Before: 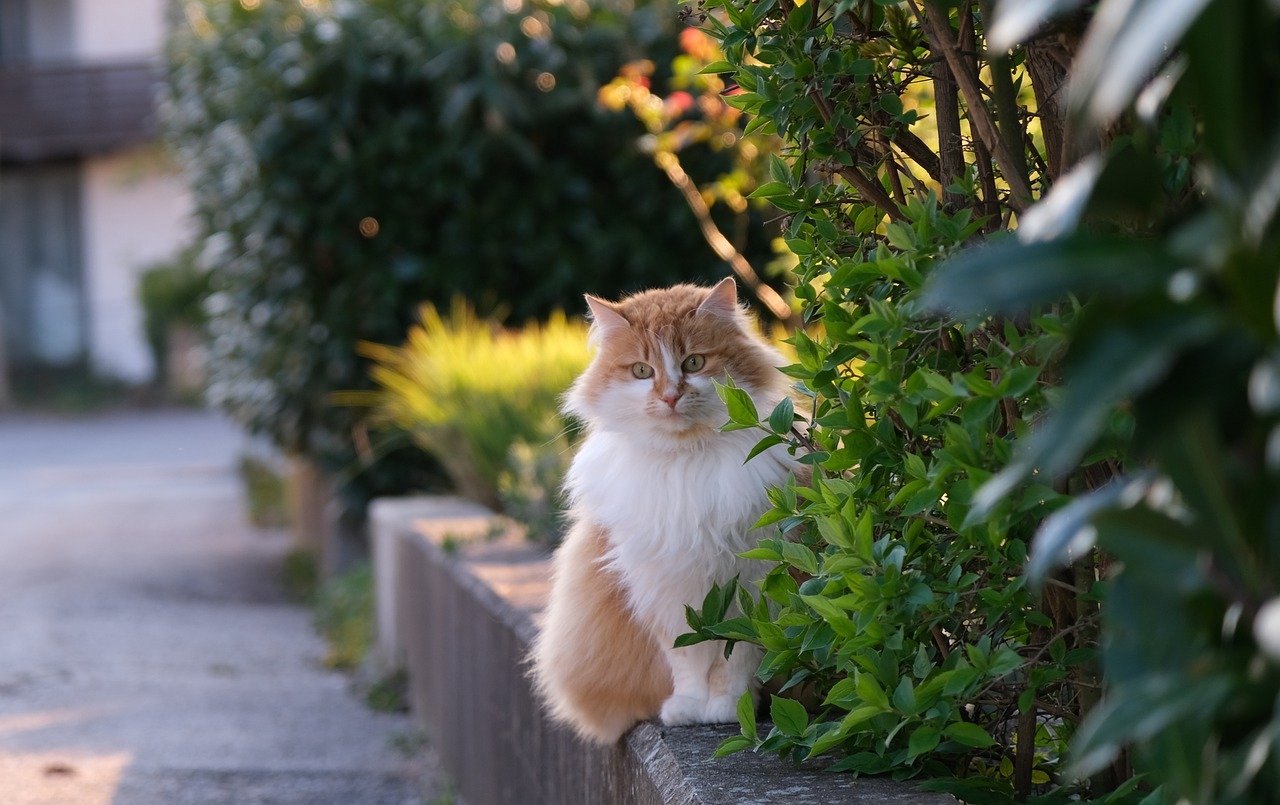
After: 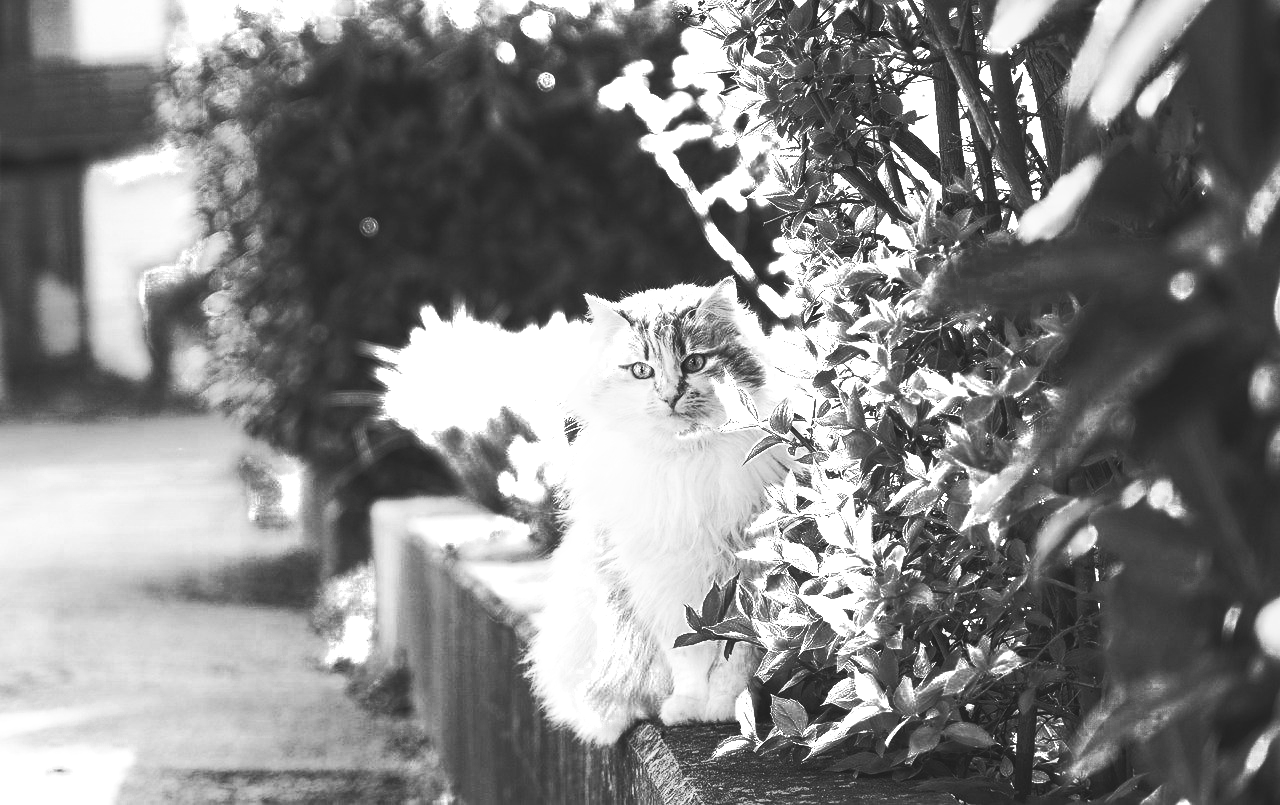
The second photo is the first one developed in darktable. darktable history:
local contrast: on, module defaults
white balance: red 1, blue 1
base curve: curves: ch0 [(0, 0.015) (0.085, 0.116) (0.134, 0.298) (0.19, 0.545) (0.296, 0.764) (0.599, 0.982) (1, 1)], preserve colors none
color zones: curves: ch0 [(0, 0.554) (0.146, 0.662) (0.293, 0.86) (0.503, 0.774) (0.637, 0.106) (0.74, 0.072) (0.866, 0.488) (0.998, 0.569)]; ch1 [(0, 0) (0.143, 0) (0.286, 0) (0.429, 0) (0.571, 0) (0.714, 0) (0.857, 0)]
